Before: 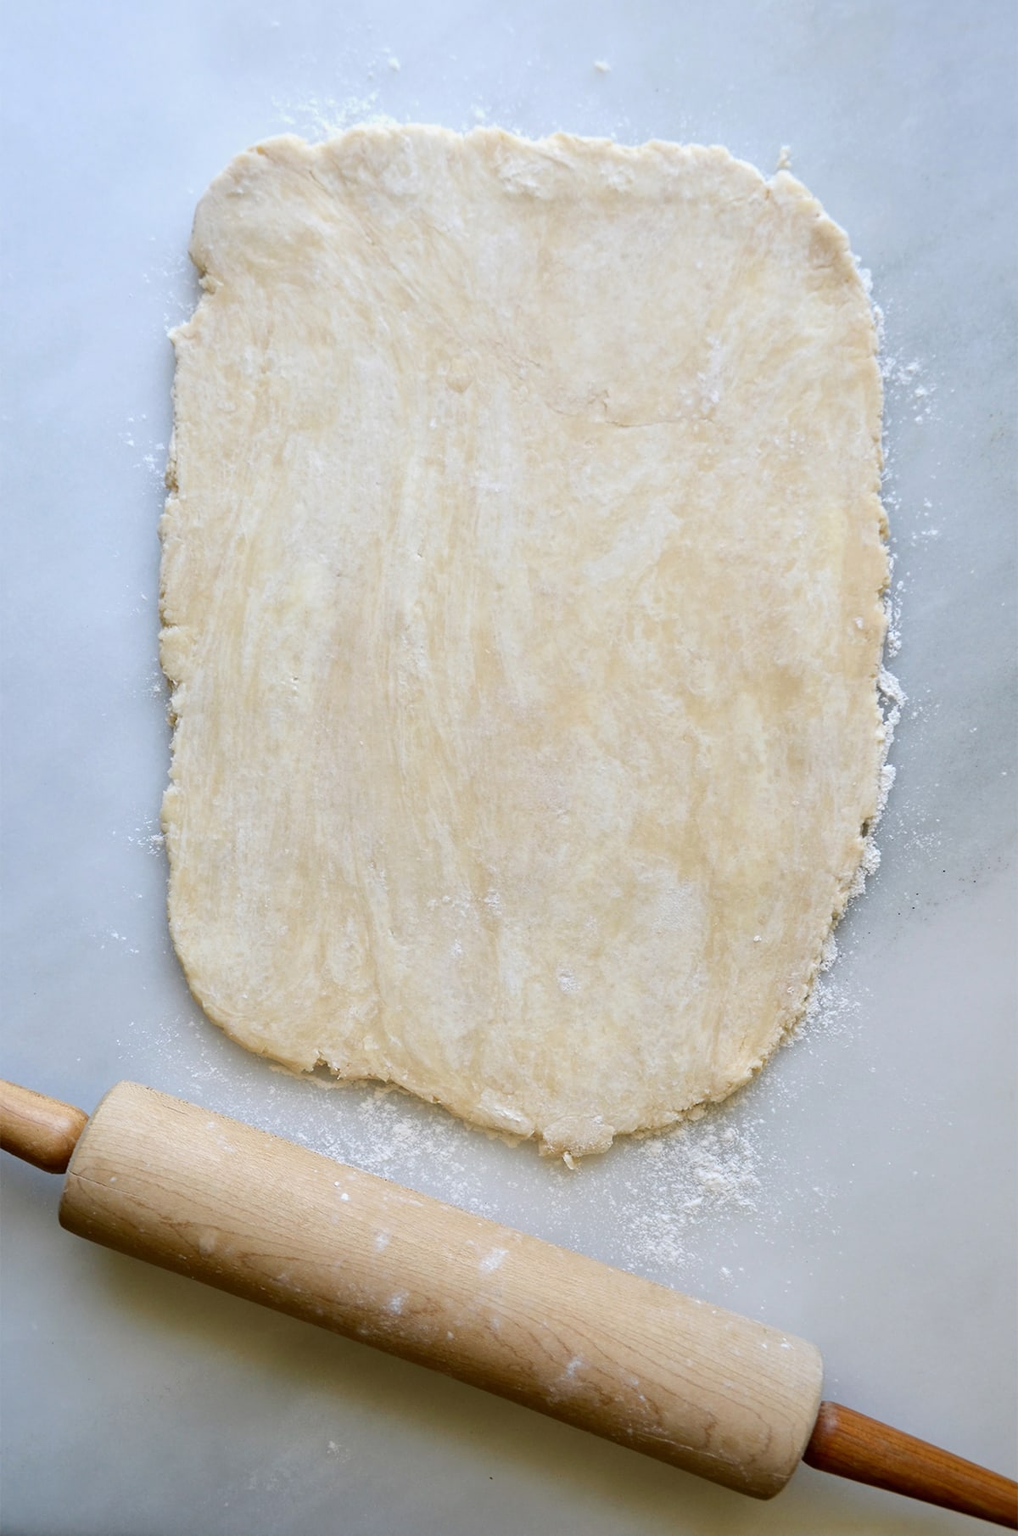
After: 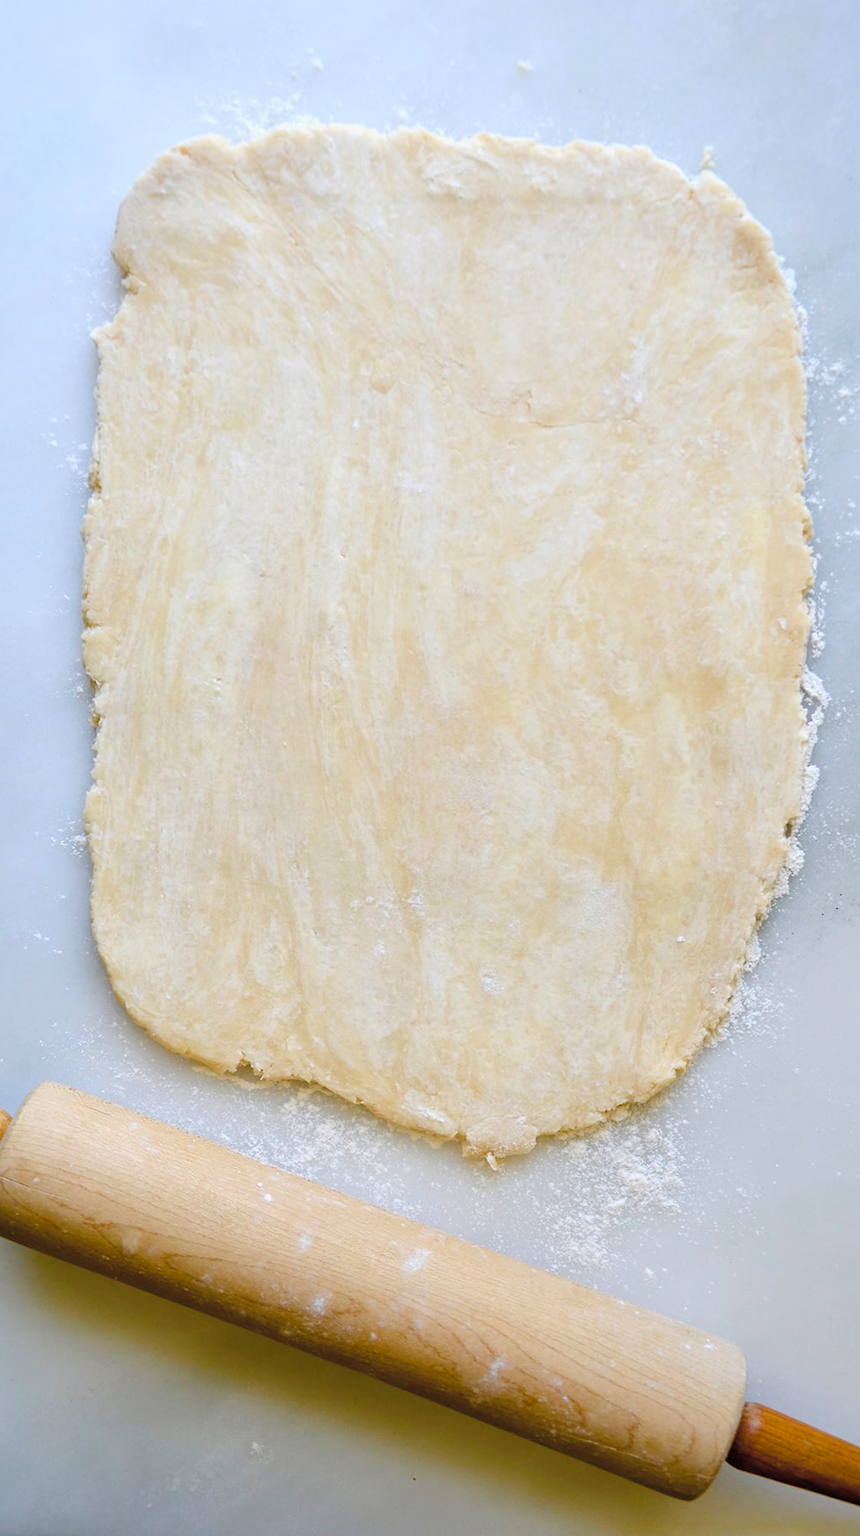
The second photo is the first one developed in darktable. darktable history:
contrast brightness saturation: brightness 0.145
color balance rgb: power › luminance -3.959%, power › hue 143.79°, perceptual saturation grading › global saturation 34.723%, perceptual saturation grading › highlights -29.947%, perceptual saturation grading › shadows 35.908%, global vibrance 20%
crop: left 7.66%, right 7.835%
